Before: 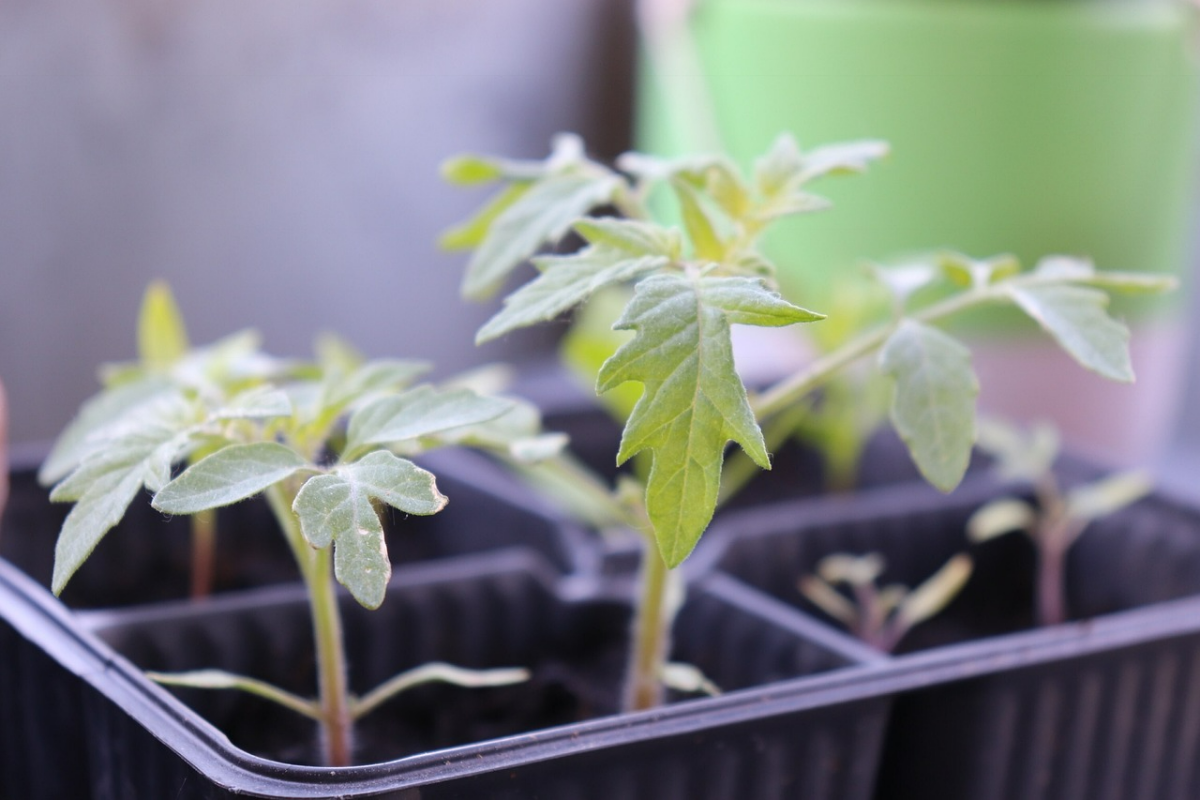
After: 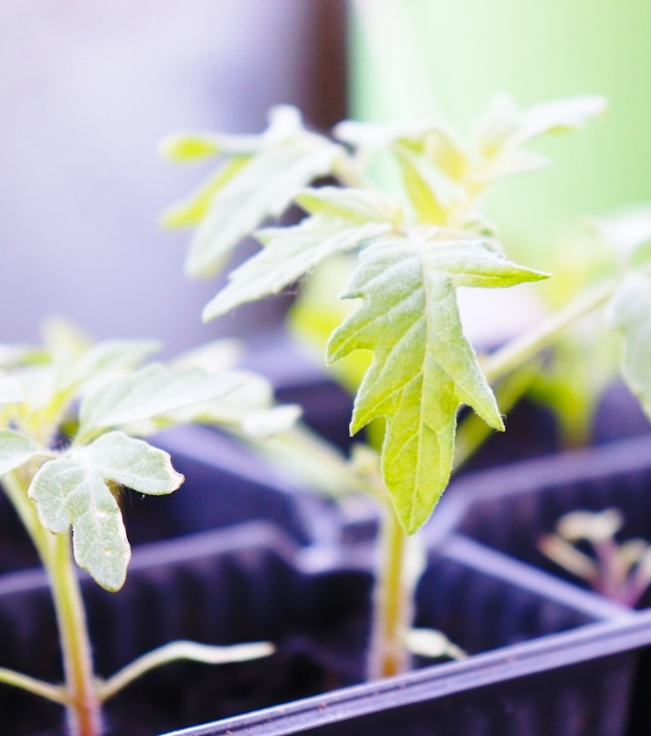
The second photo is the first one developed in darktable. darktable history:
crop: left 21.674%, right 22.086%
base curve: curves: ch0 [(0, 0) (0.028, 0.03) (0.121, 0.232) (0.46, 0.748) (0.859, 0.968) (1, 1)], preserve colors none
rotate and perspective: rotation -3°, crop left 0.031, crop right 0.968, crop top 0.07, crop bottom 0.93
color balance rgb: perceptual saturation grading › global saturation 20%, perceptual saturation grading › highlights -25%, perceptual saturation grading › shadows 50%
